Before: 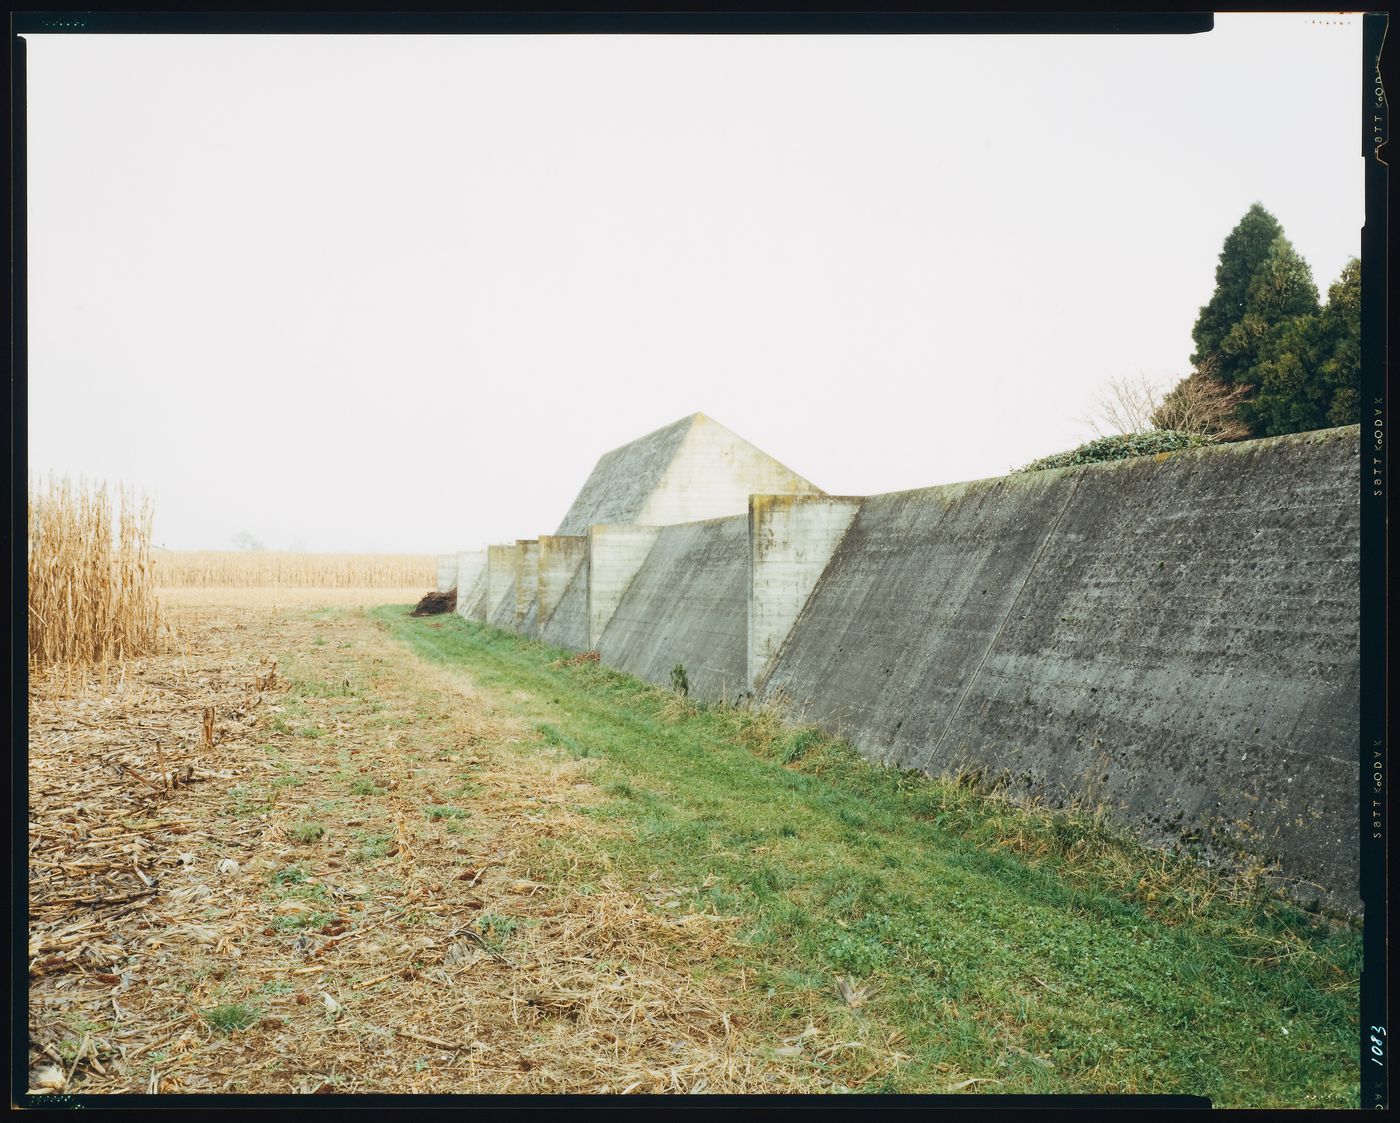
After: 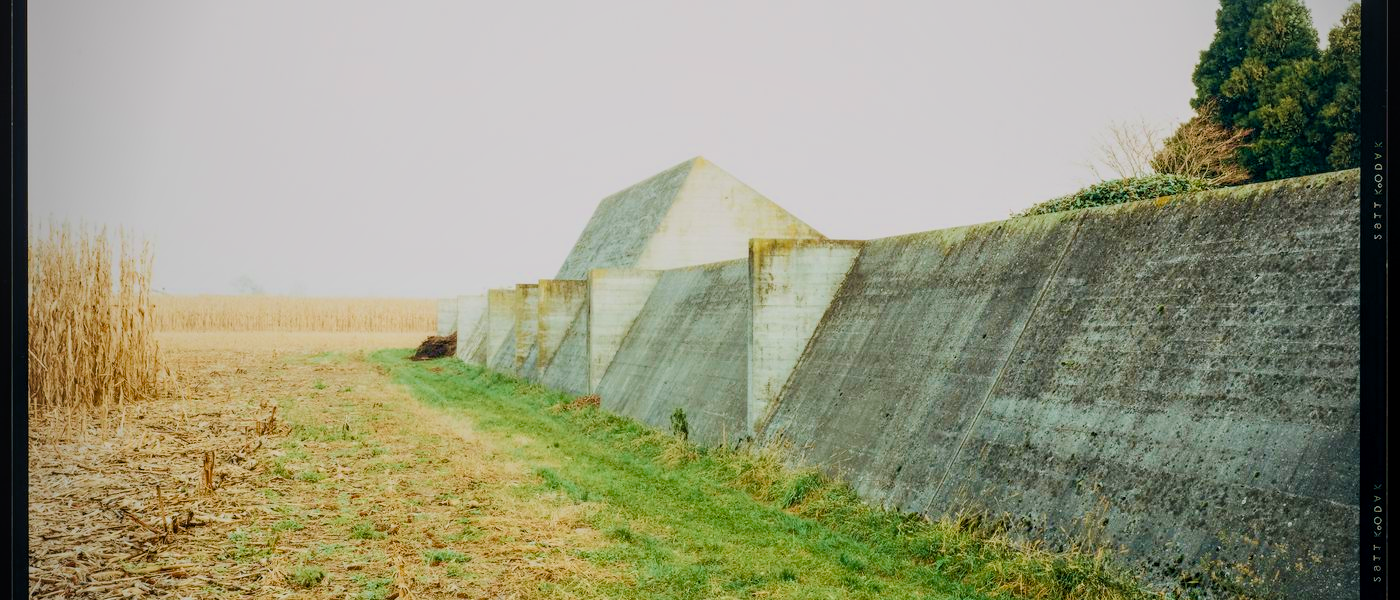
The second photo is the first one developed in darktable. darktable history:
tone equalizer: edges refinement/feathering 500, mask exposure compensation -1.57 EV, preserve details no
crop and rotate: top 22.848%, bottom 23.684%
vignetting: on, module defaults
local contrast: on, module defaults
velvia: strength 39.67%
filmic rgb: black relative exposure -7.65 EV, white relative exposure 4.56 EV, hardness 3.61, iterations of high-quality reconstruction 0
color balance rgb: perceptual saturation grading › global saturation 20%, perceptual saturation grading › highlights -14.393%, perceptual saturation grading › shadows 49.399%, global vibrance 20%
